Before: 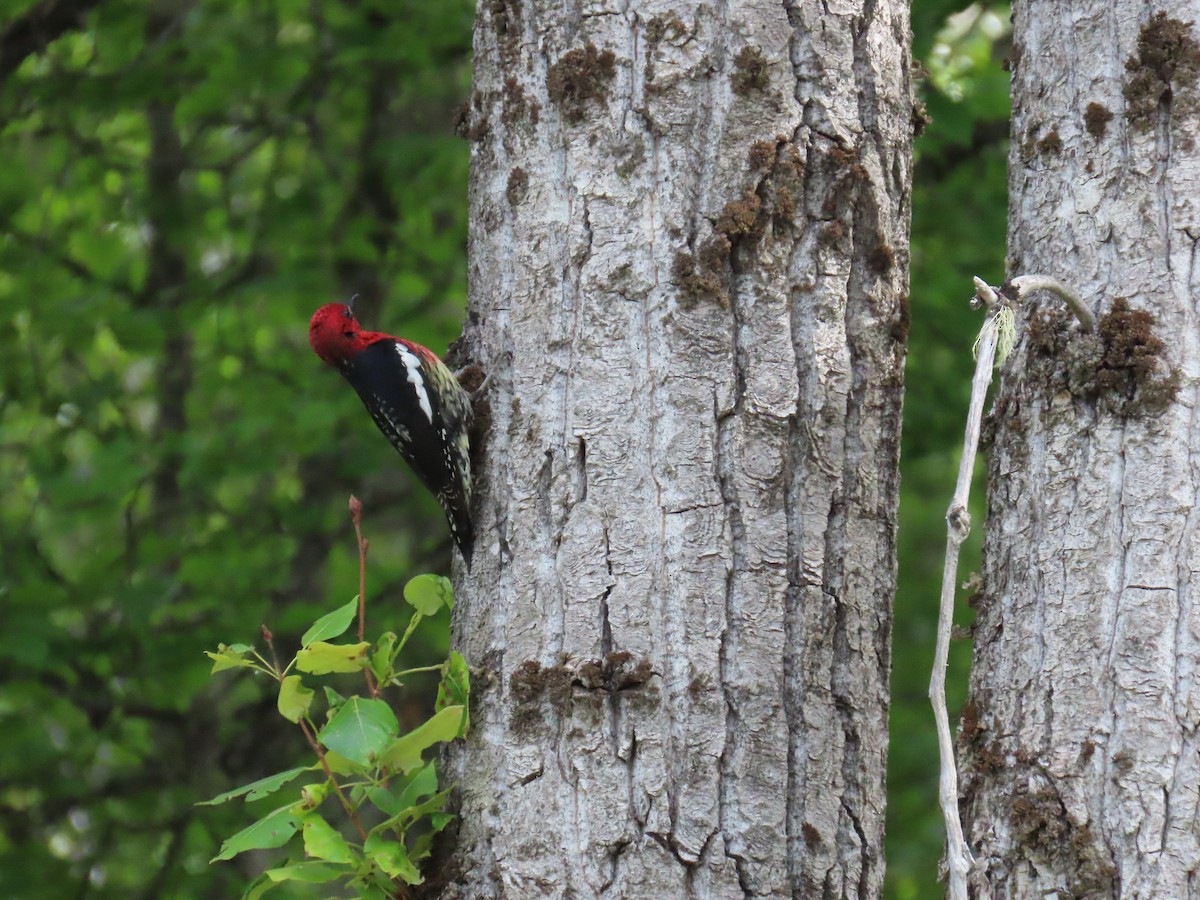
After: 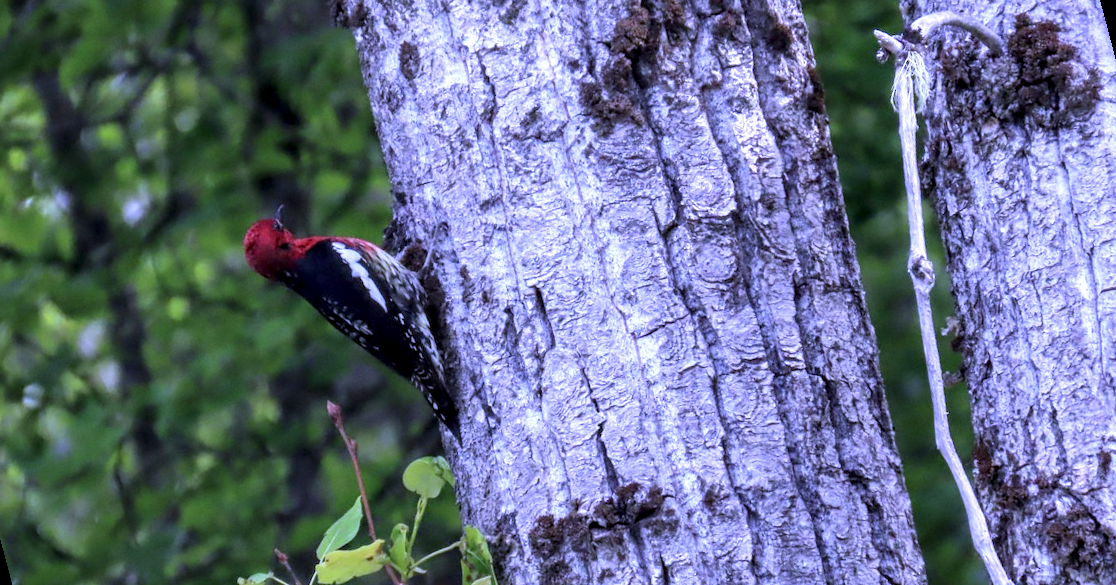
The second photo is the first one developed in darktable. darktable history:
white balance: red 0.98, blue 1.61
local contrast: highlights 60%, shadows 60%, detail 160%
rotate and perspective: rotation -14.8°, crop left 0.1, crop right 0.903, crop top 0.25, crop bottom 0.748
